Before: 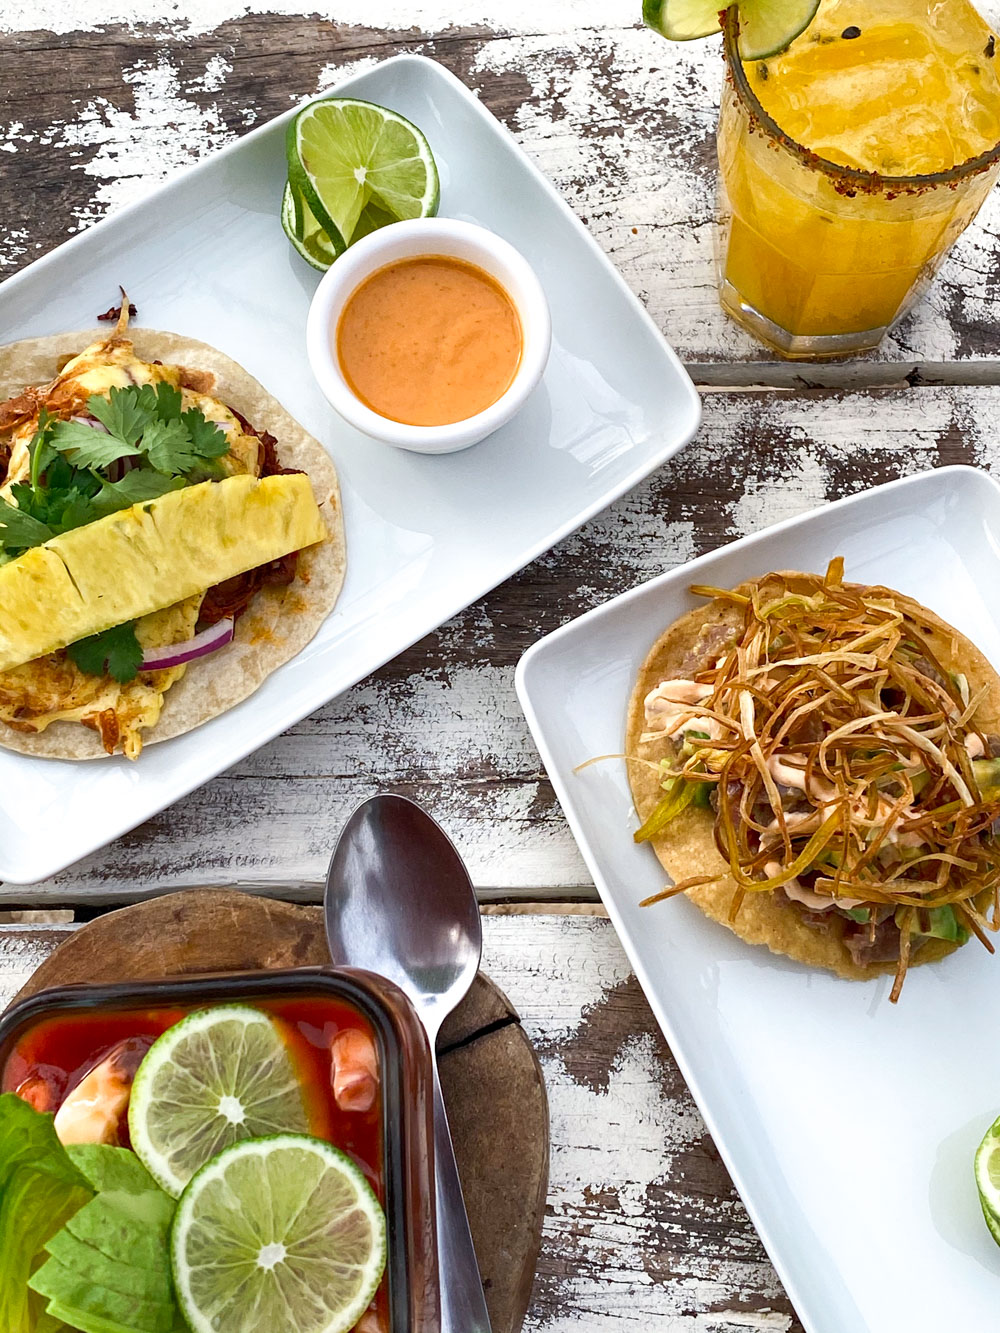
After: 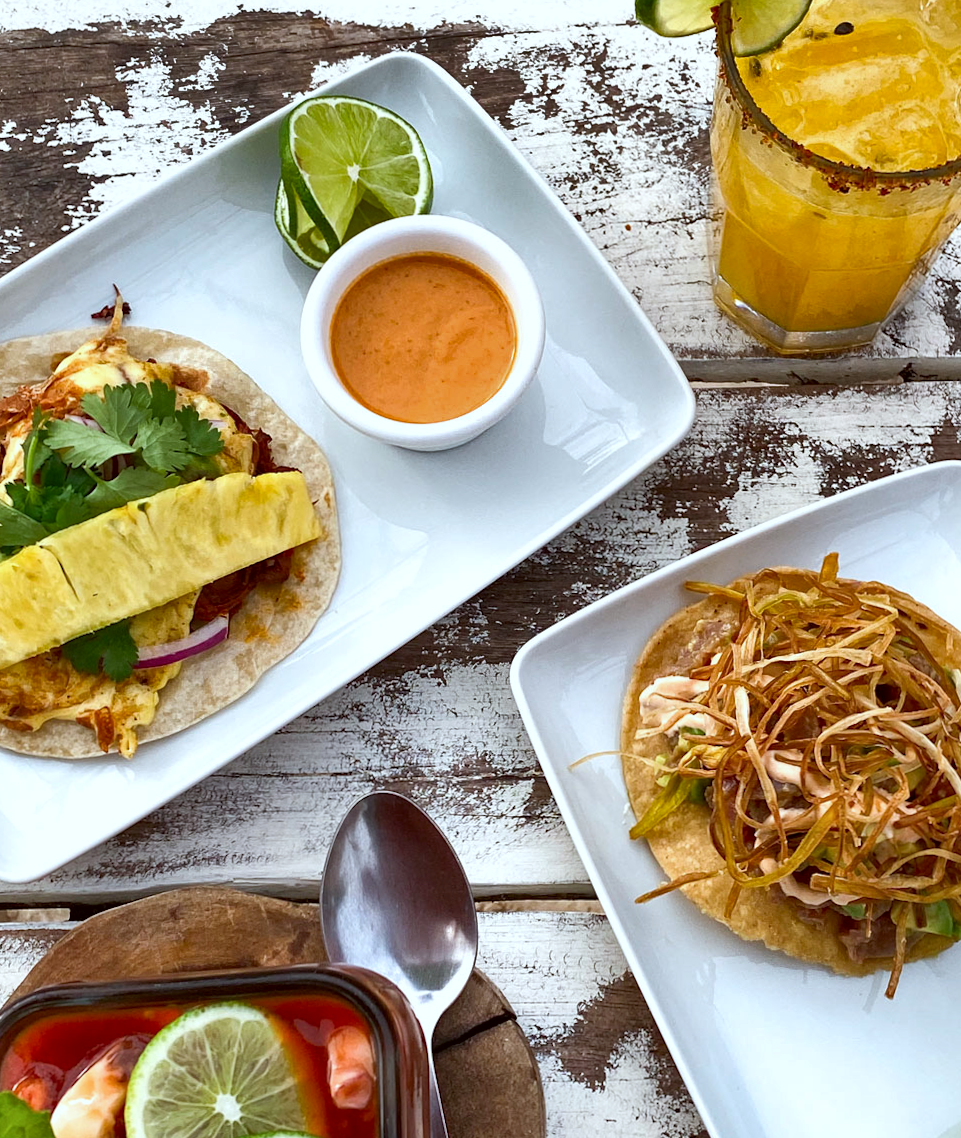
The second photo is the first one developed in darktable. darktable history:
crop and rotate: angle 0.2°, left 0.275%, right 3.127%, bottom 14.18%
color correction: highlights a* -3.28, highlights b* -6.24, shadows a* 3.1, shadows b* 5.19
shadows and highlights: soften with gaussian
exposure: compensate highlight preservation false
